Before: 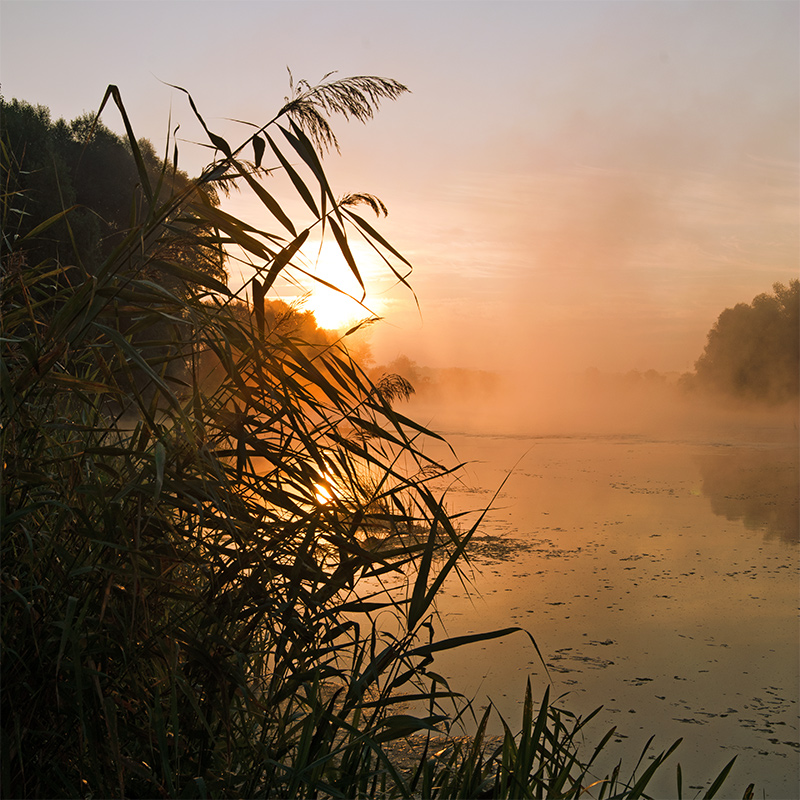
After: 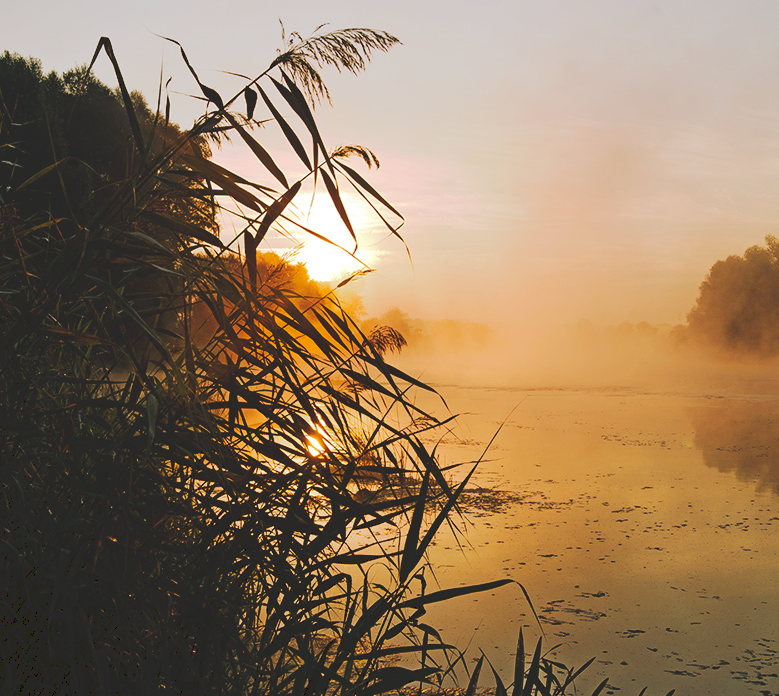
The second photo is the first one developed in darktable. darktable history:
tone curve: curves: ch0 [(0, 0) (0.003, 0.145) (0.011, 0.148) (0.025, 0.15) (0.044, 0.159) (0.069, 0.16) (0.1, 0.164) (0.136, 0.182) (0.177, 0.213) (0.224, 0.247) (0.277, 0.298) (0.335, 0.37) (0.399, 0.456) (0.468, 0.552) (0.543, 0.641) (0.623, 0.713) (0.709, 0.768) (0.801, 0.825) (0.898, 0.868) (1, 1)], preserve colors none
crop: left 1.089%, top 6.109%, right 1.511%, bottom 6.831%
